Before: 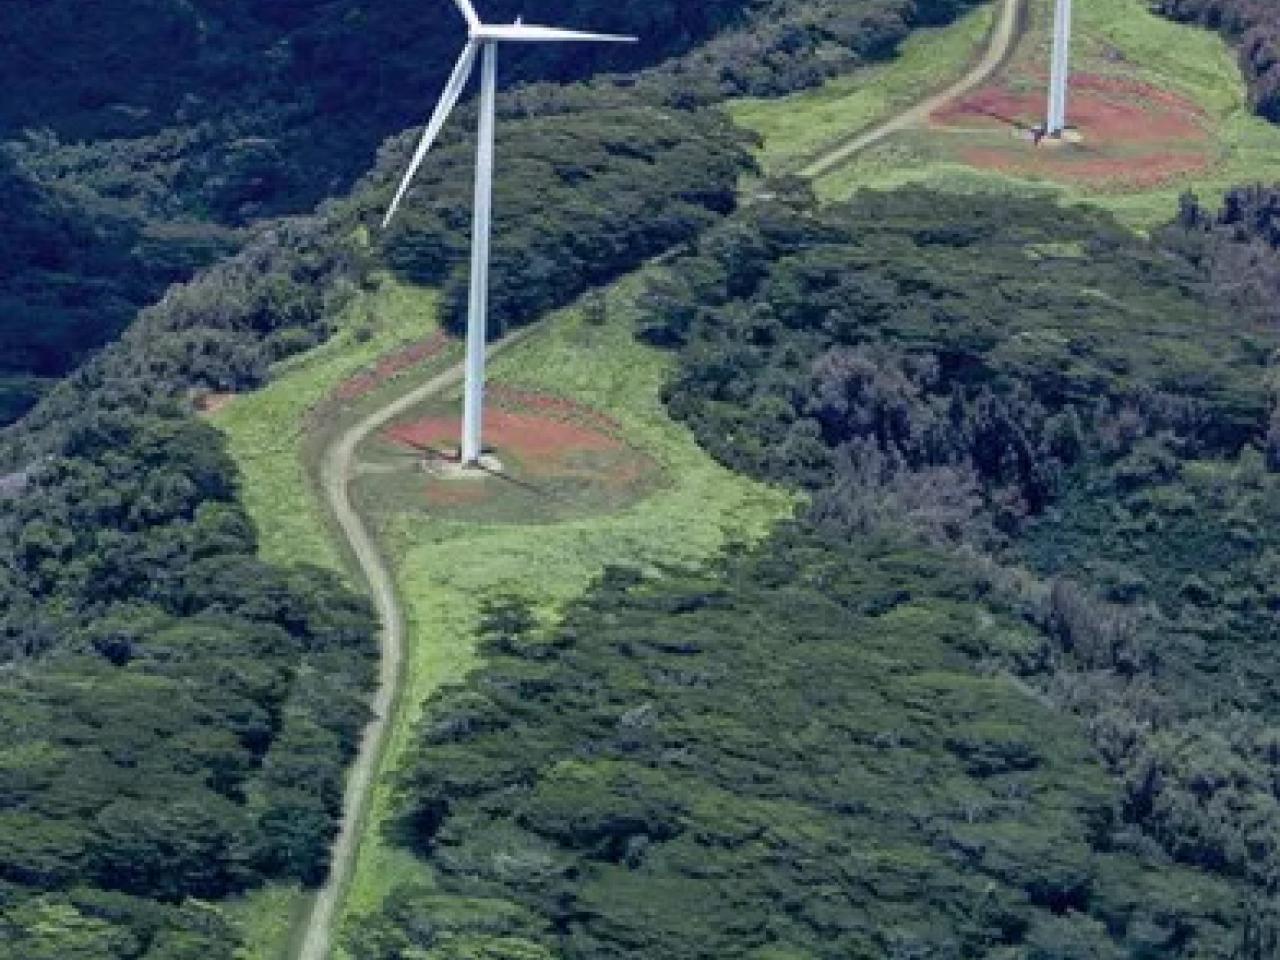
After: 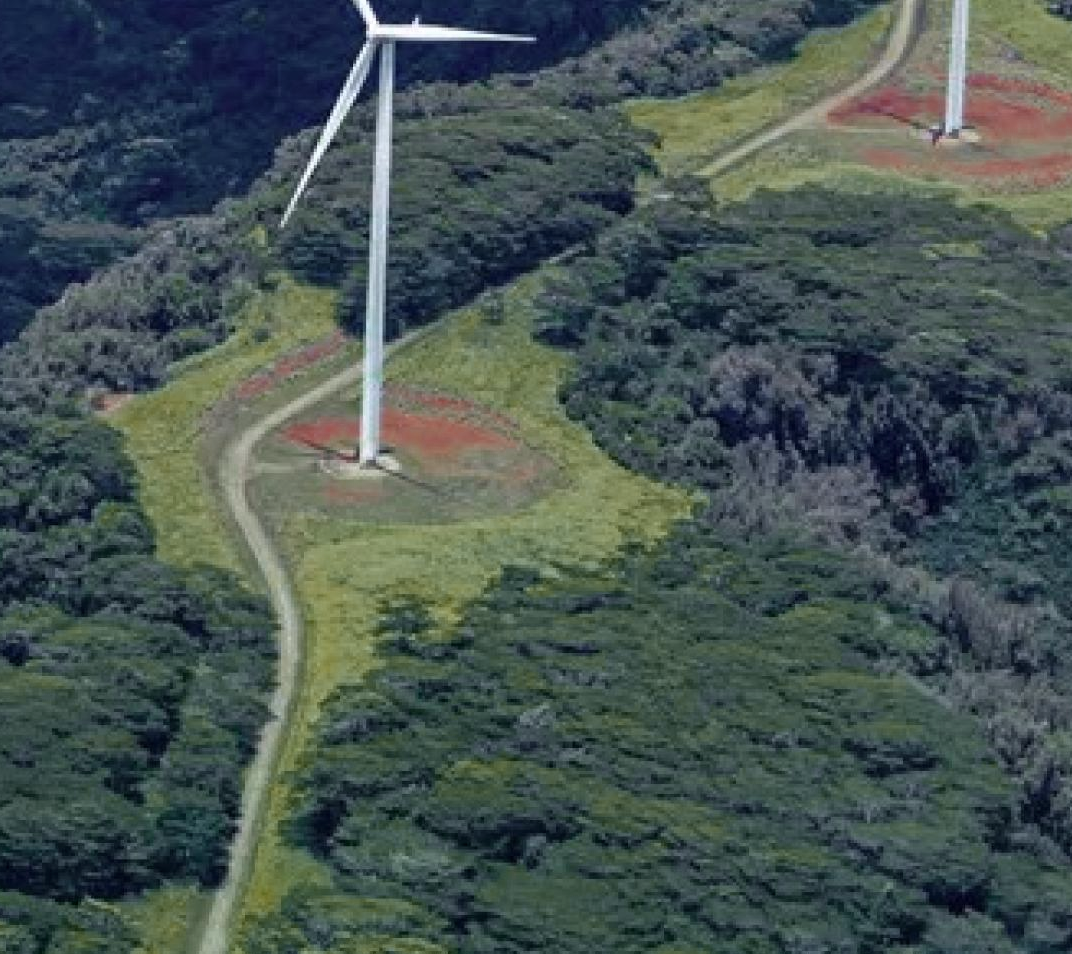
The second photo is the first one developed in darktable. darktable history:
exposure: compensate highlight preservation false
crop: left 8.026%, right 7.374%
color zones: curves: ch0 [(0, 0.299) (0.25, 0.383) (0.456, 0.352) (0.736, 0.571)]; ch1 [(0, 0.63) (0.151, 0.568) (0.254, 0.416) (0.47, 0.558) (0.732, 0.37) (0.909, 0.492)]; ch2 [(0.004, 0.604) (0.158, 0.443) (0.257, 0.403) (0.761, 0.468)]
